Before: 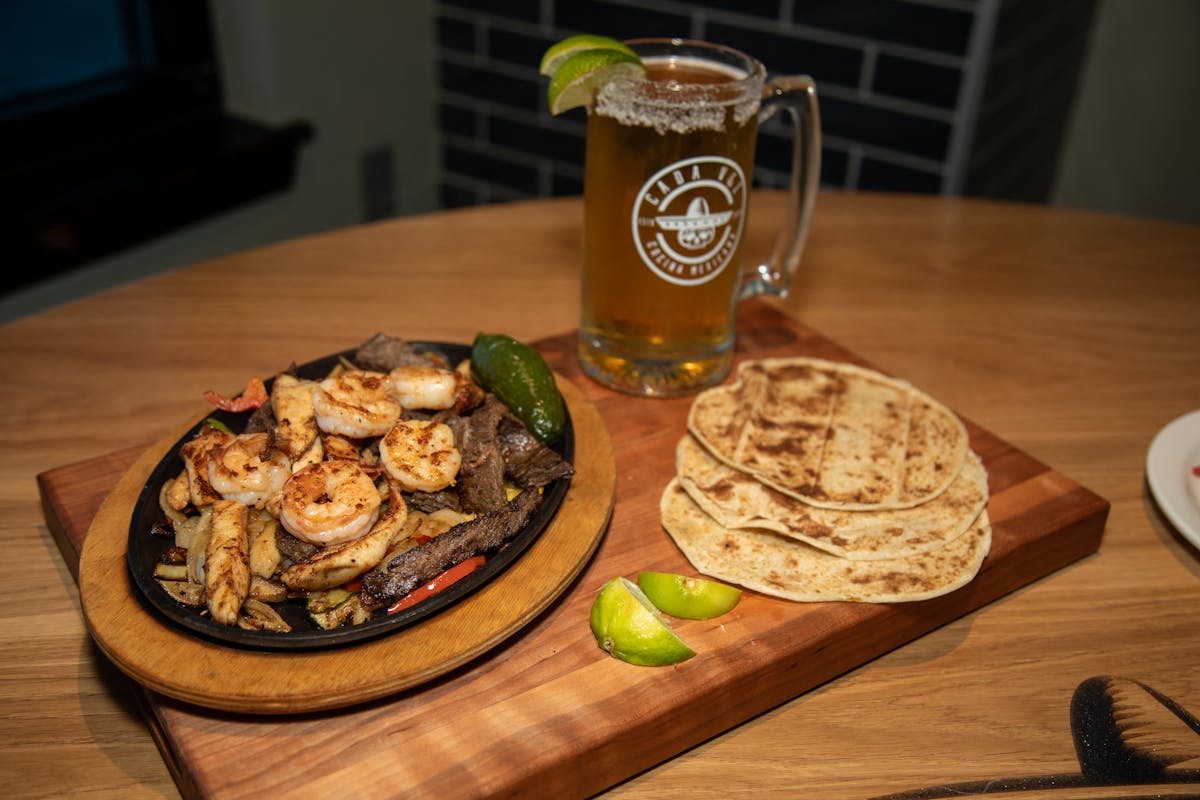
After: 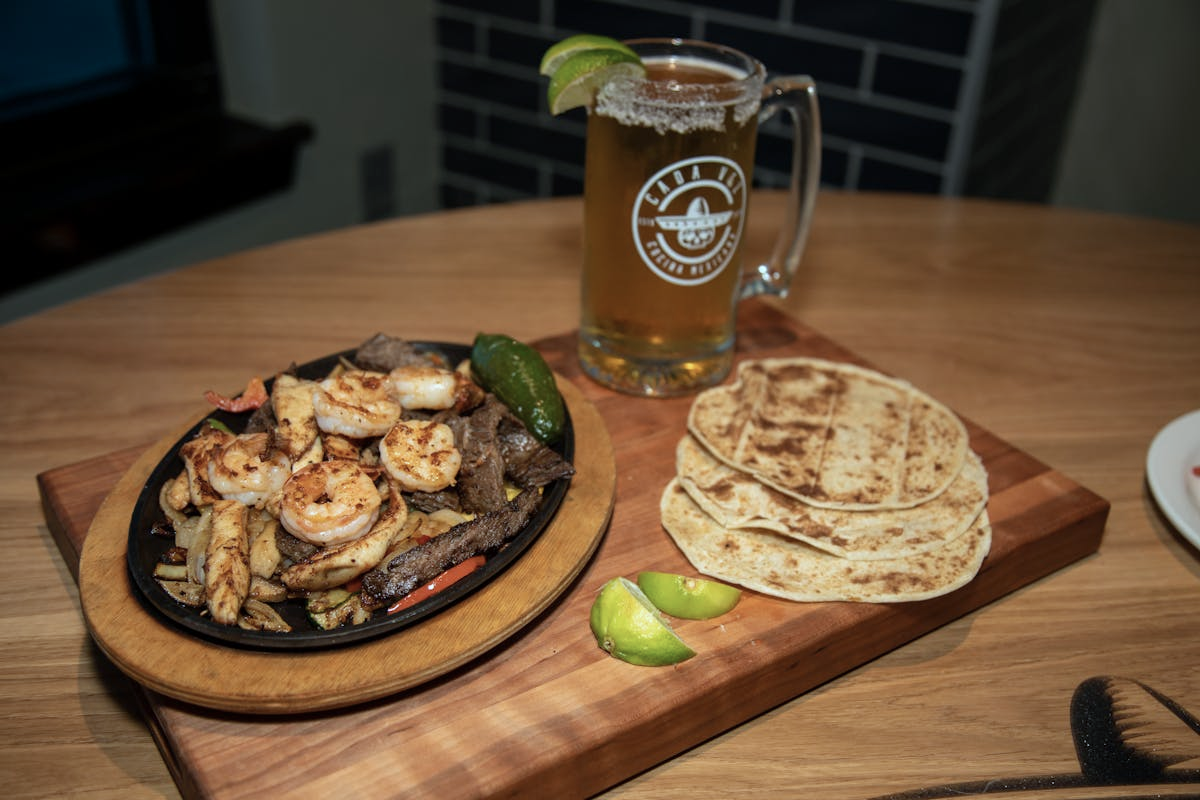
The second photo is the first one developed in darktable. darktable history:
color correction: highlights b* -0.009, saturation 0.844
color calibration: illuminant F (fluorescent), F source F9 (Cool White Deluxe 4150 K) – high CRI, x 0.375, y 0.373, temperature 4152.06 K
